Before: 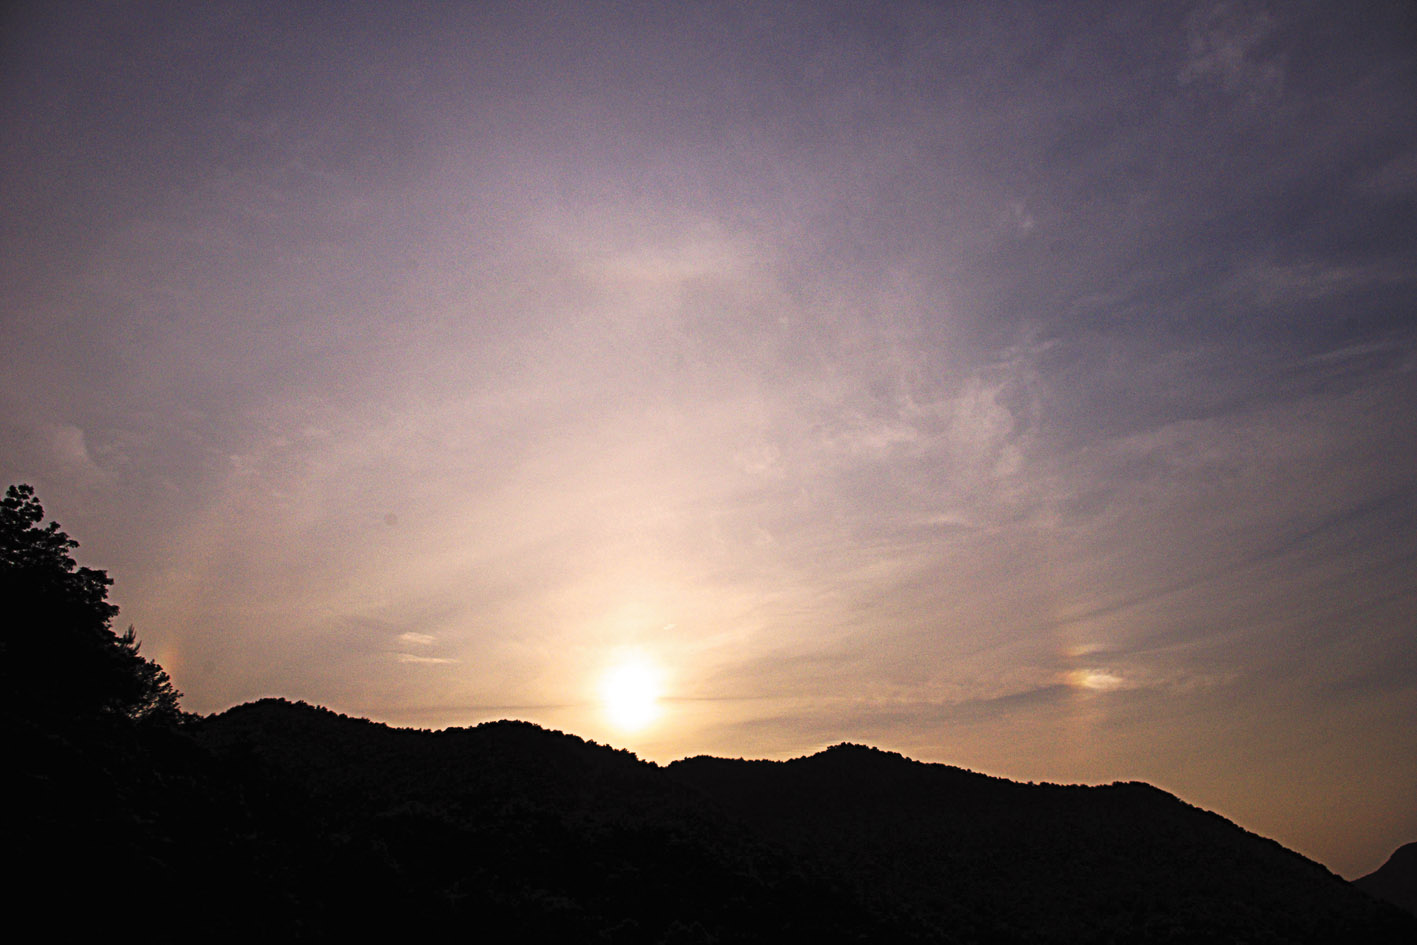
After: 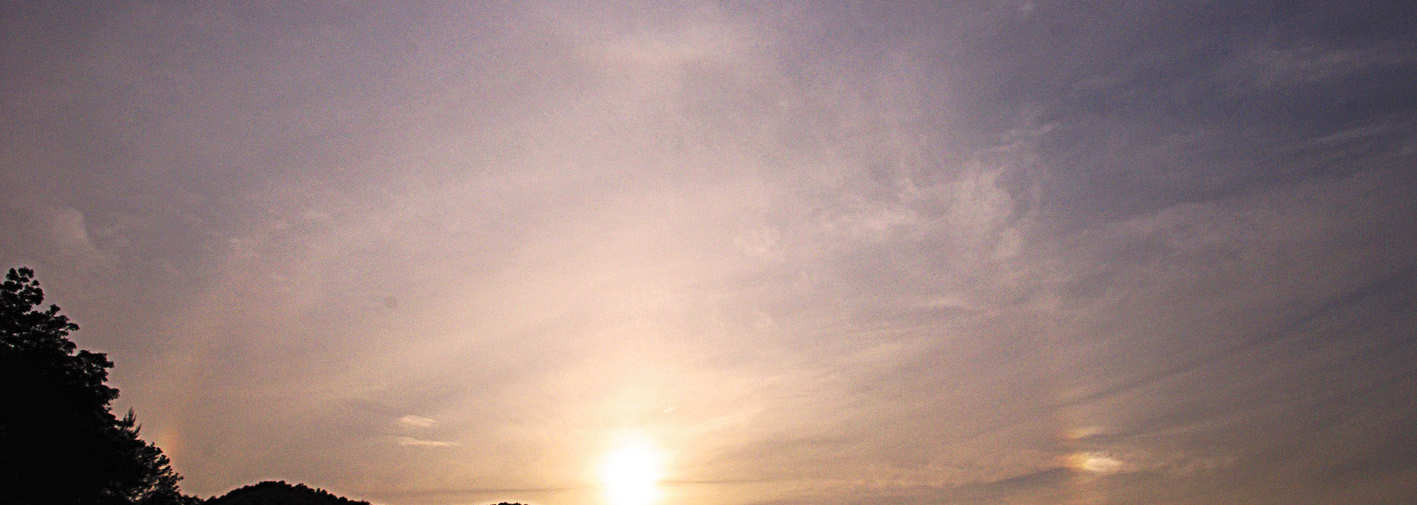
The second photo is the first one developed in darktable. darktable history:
crop and rotate: top 23.043%, bottom 23.437%
shadows and highlights: shadows 30.86, highlights 0, soften with gaussian
